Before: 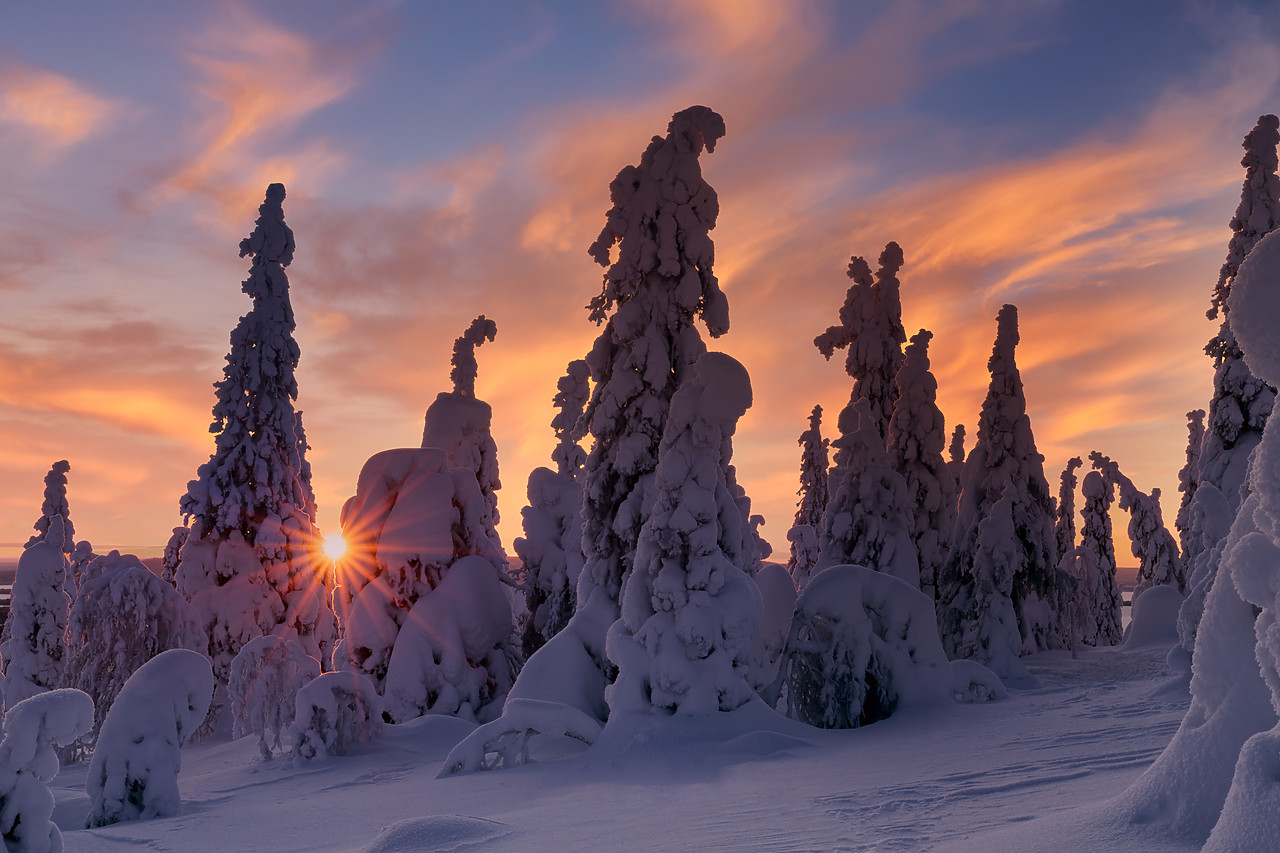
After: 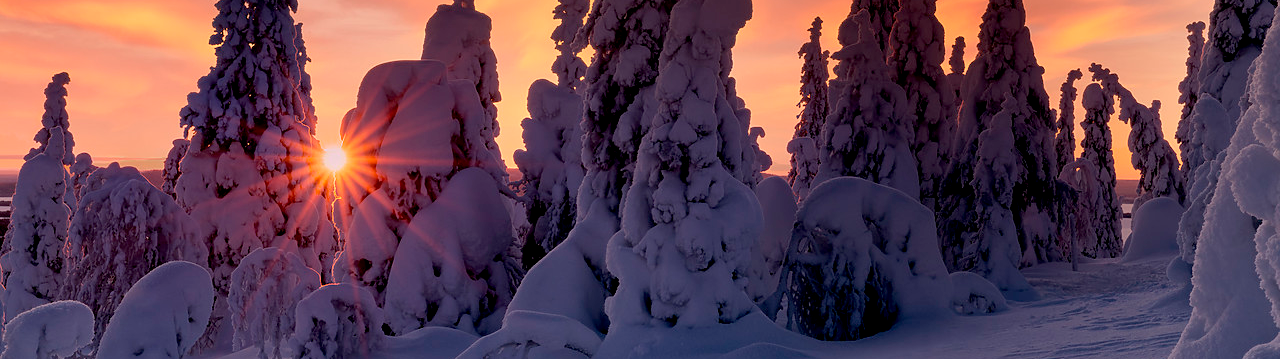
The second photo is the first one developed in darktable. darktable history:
crop: top 45.56%, bottom 12.262%
exposure: black level correction 0.009, exposure 0.109 EV, compensate exposure bias true, compensate highlight preservation false
